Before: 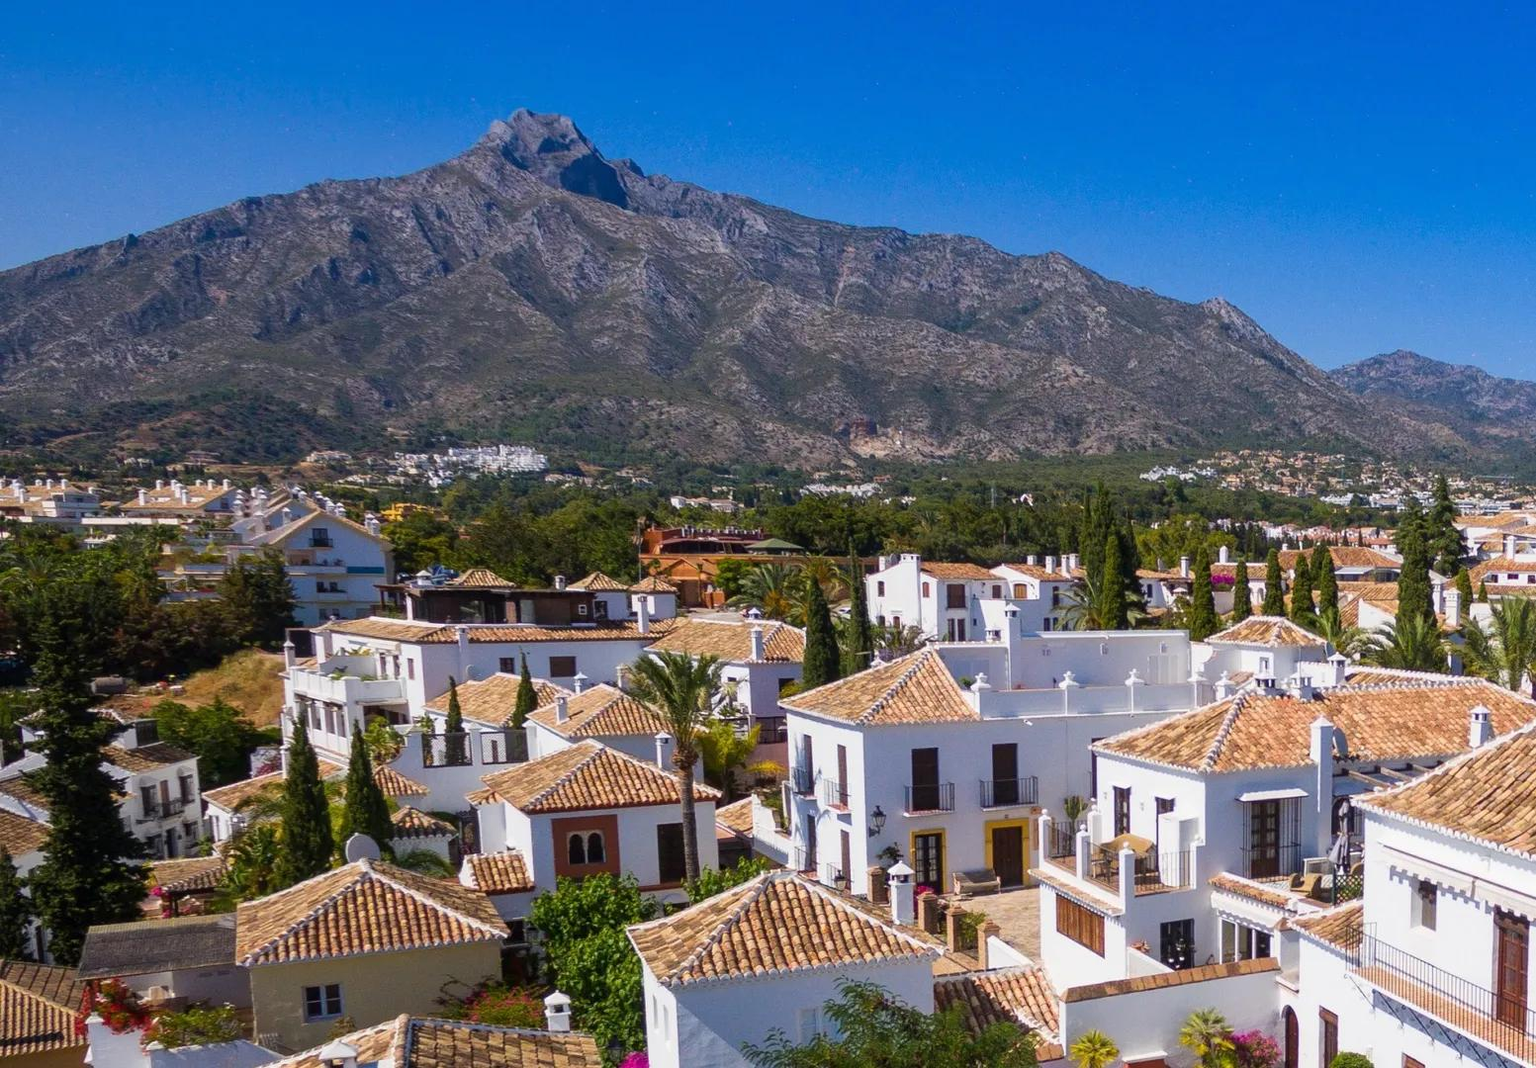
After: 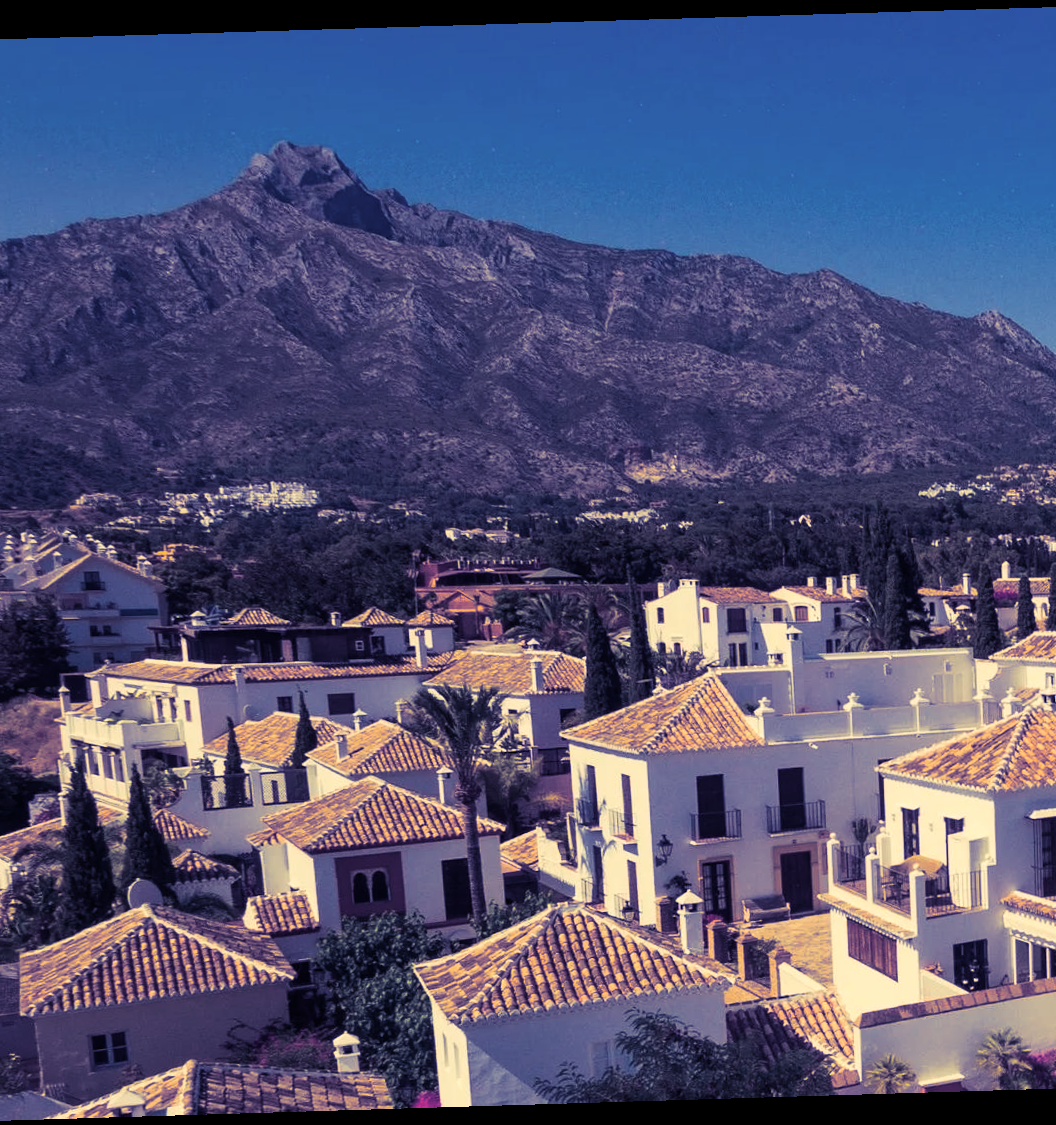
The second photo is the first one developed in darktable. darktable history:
rotate and perspective: rotation -1.75°, automatic cropping off
split-toning: shadows › hue 242.67°, shadows › saturation 0.733, highlights › hue 45.33°, highlights › saturation 0.667, balance -53.304, compress 21.15%
white balance: red 1.08, blue 0.791
crop and rotate: left 15.754%, right 17.579%
